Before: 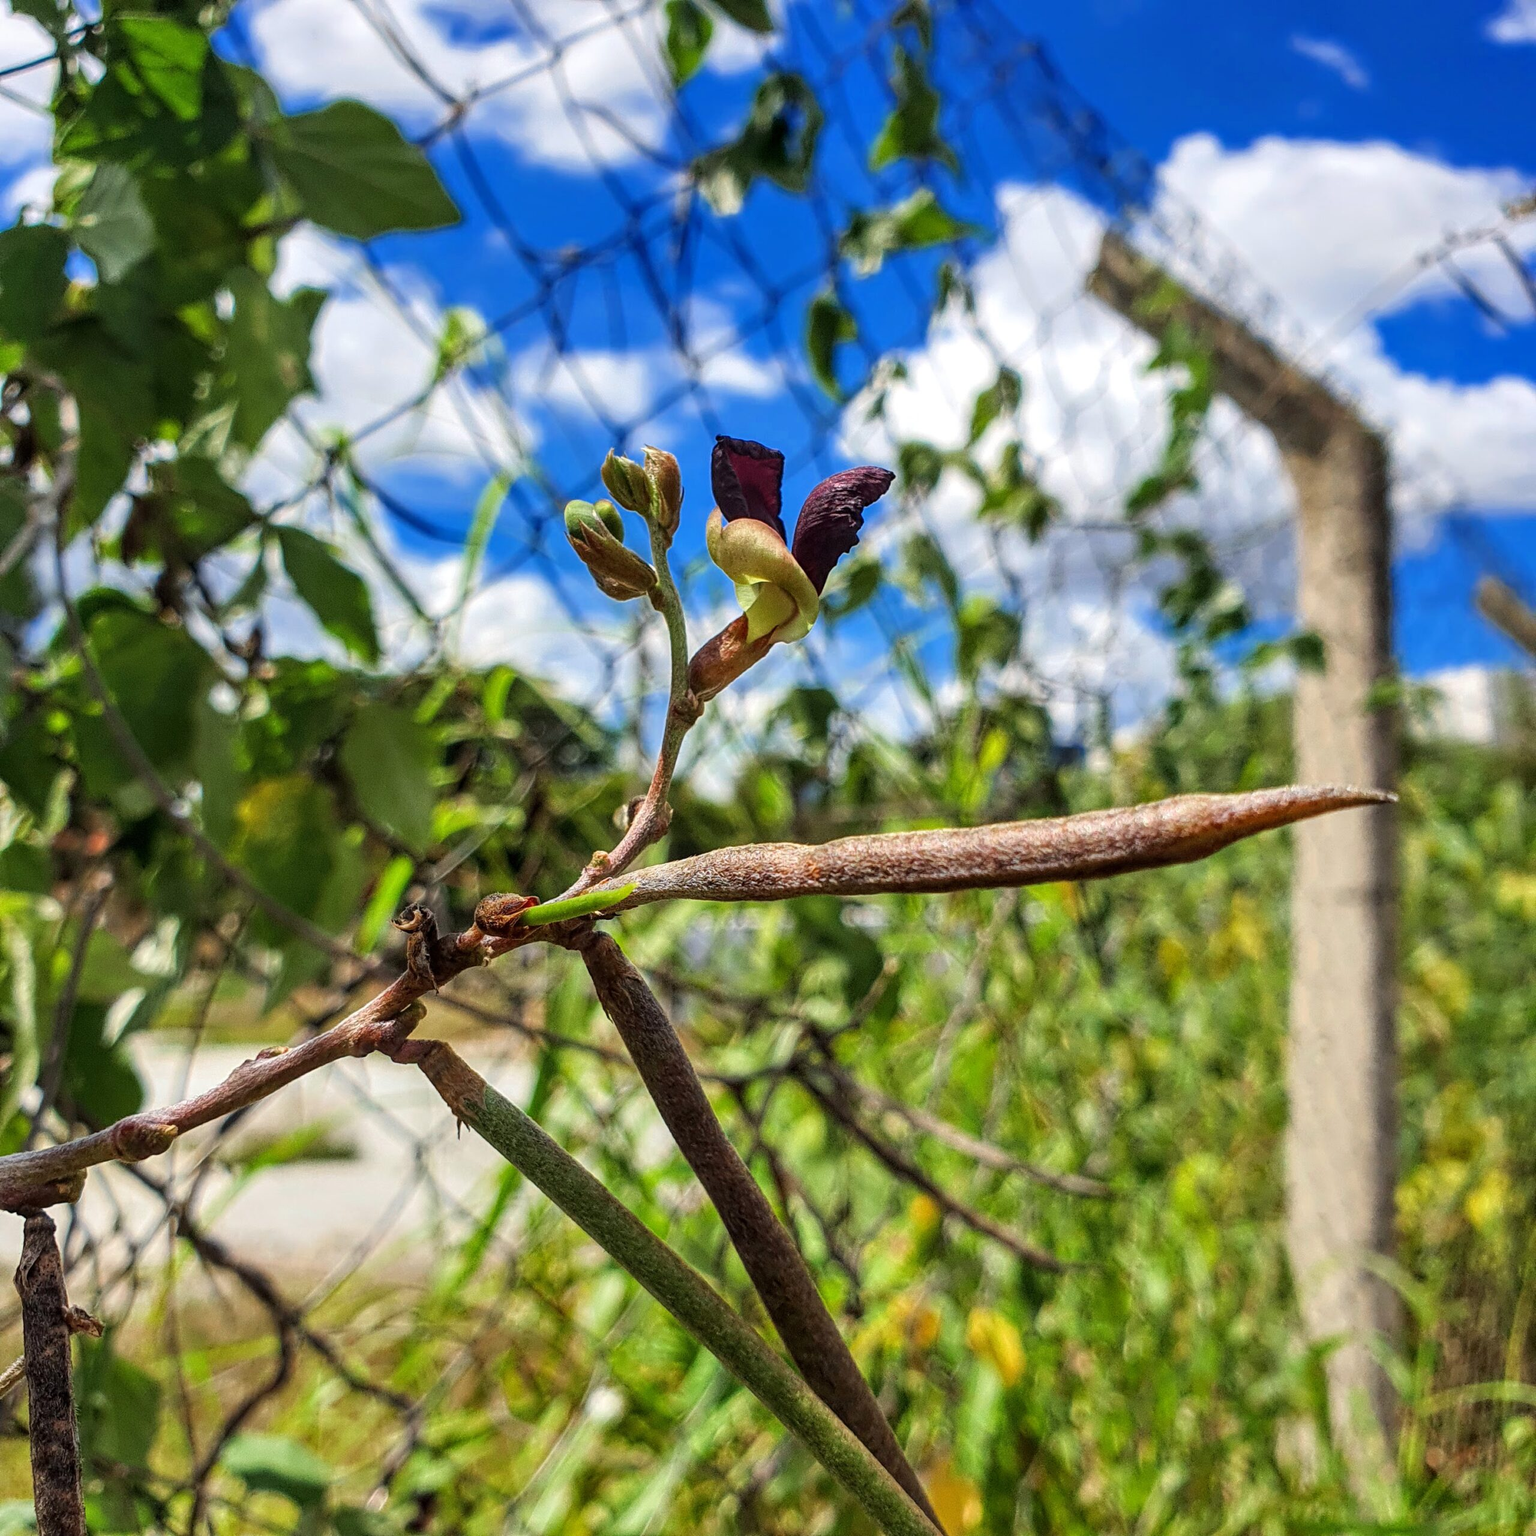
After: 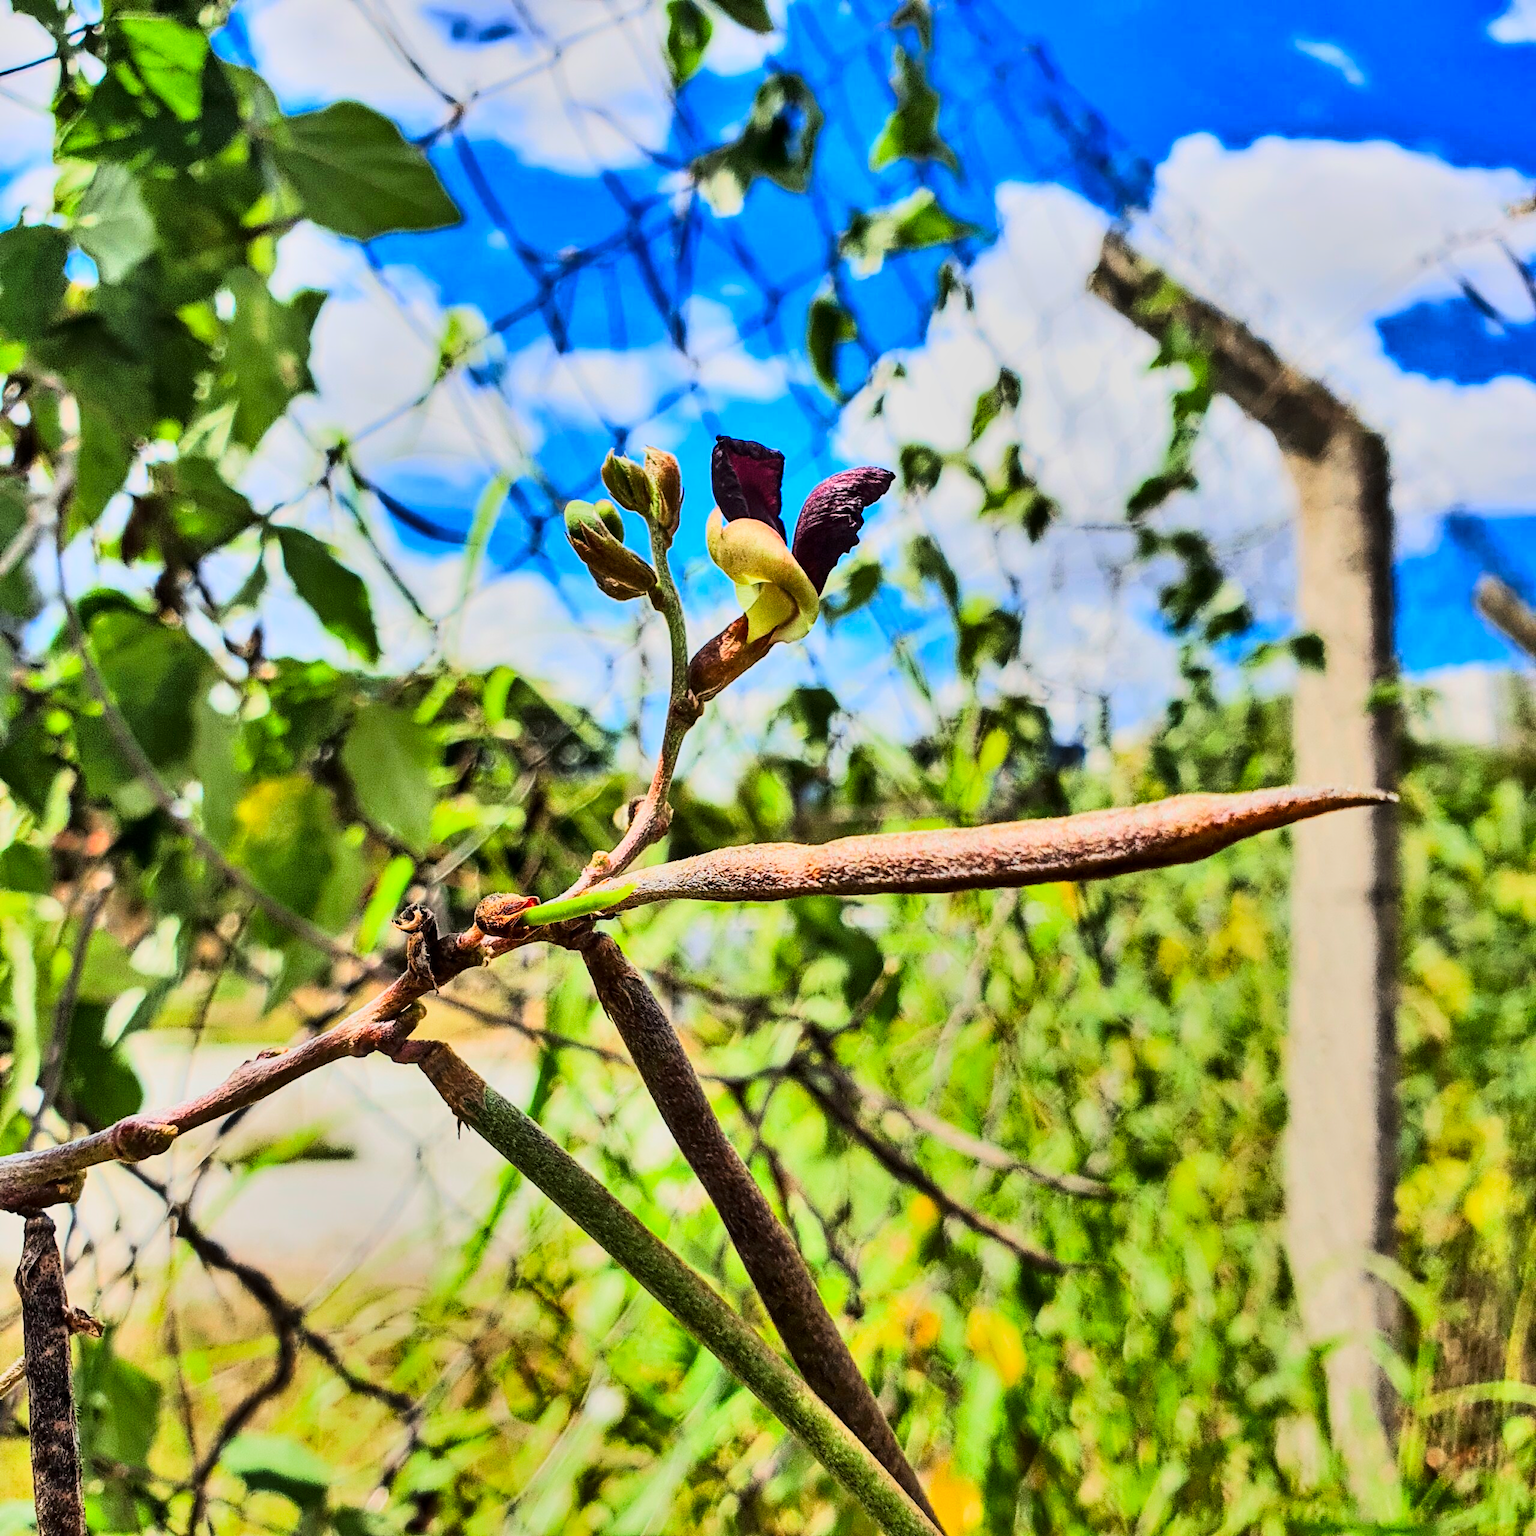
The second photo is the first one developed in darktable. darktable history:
exposure: black level correction 0.001, exposure 0.5 EV, compensate exposure bias true, compensate highlight preservation false
tone equalizer: -8 EV -0.752 EV, -7 EV -0.708 EV, -6 EV -0.635 EV, -5 EV -0.372 EV, -3 EV 0.38 EV, -2 EV 0.6 EV, -1 EV 0.688 EV, +0 EV 0.772 EV
base curve: curves: ch0 [(0, 0) (0.032, 0.037) (0.105, 0.228) (0.435, 0.76) (0.856, 0.983) (1, 1)]
shadows and highlights: shadows 80.78, white point adjustment -9.23, highlights -61.36, highlights color adjustment 0.499%, soften with gaussian
